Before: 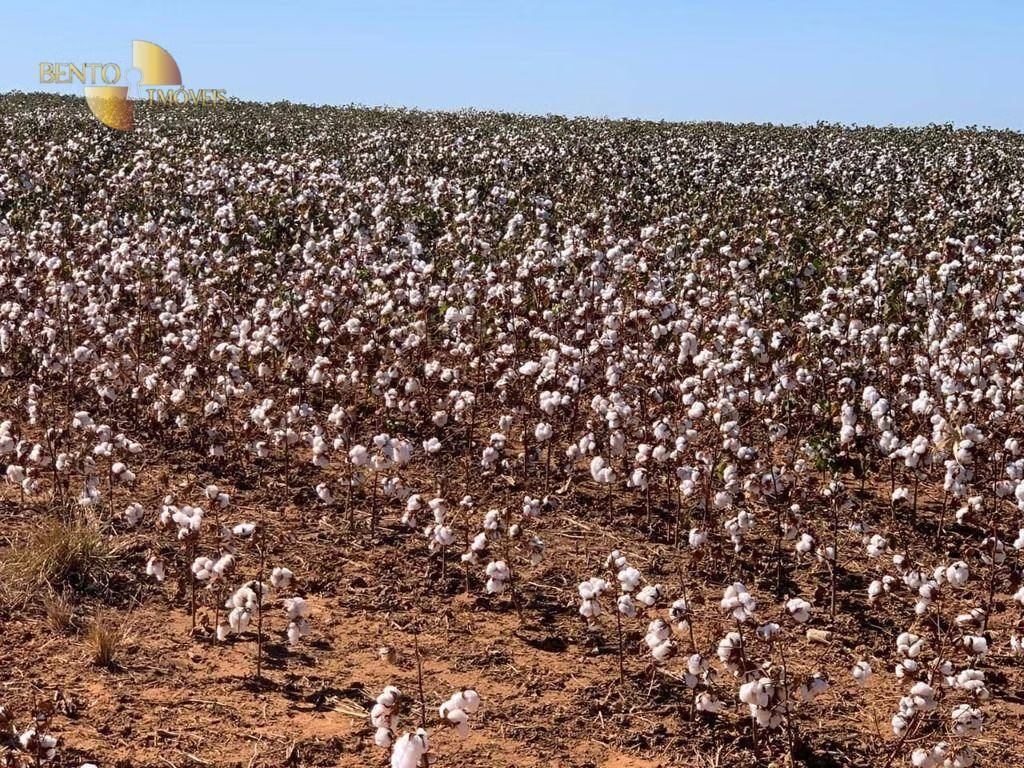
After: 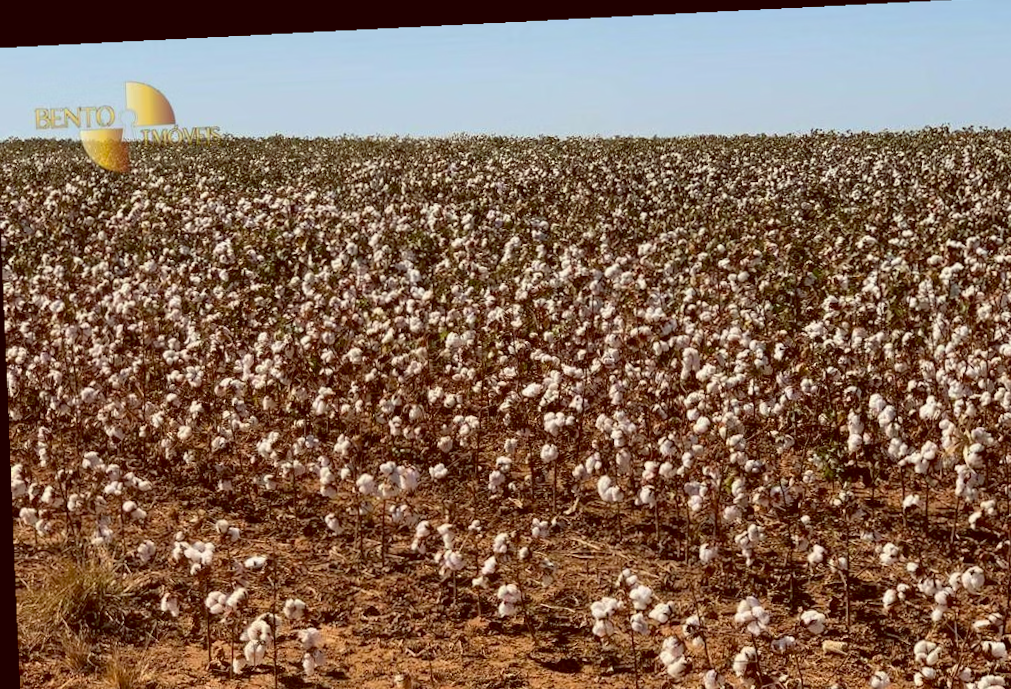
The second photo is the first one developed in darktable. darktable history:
rotate and perspective: rotation -2.22°, lens shift (horizontal) -0.022, automatic cropping off
color balance: lift [1.001, 1.007, 1, 0.993], gamma [1.023, 1.026, 1.01, 0.974], gain [0.964, 1.059, 1.073, 0.927]
crop and rotate: angle 0.2°, left 0.275%, right 3.127%, bottom 14.18%
